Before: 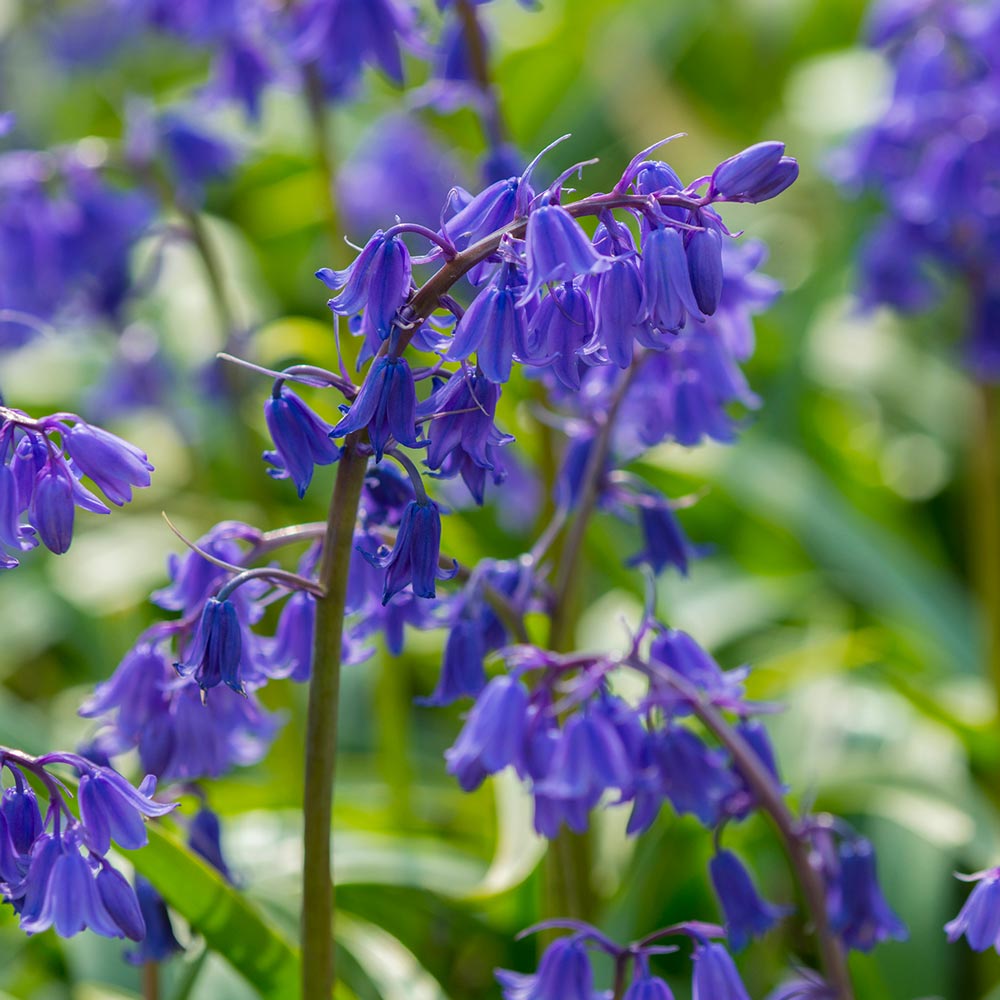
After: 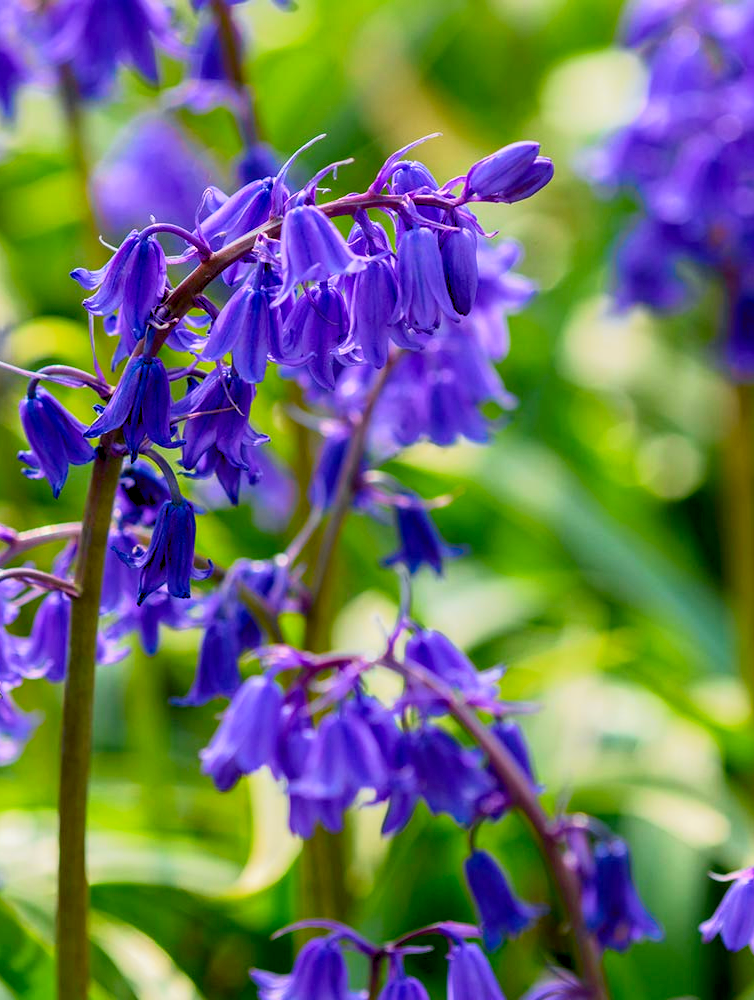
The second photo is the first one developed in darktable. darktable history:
crop and rotate: left 24.6%
exposure: black level correction 0.009, compensate highlight preservation false
contrast brightness saturation: saturation 0.1
levels: levels [0.016, 0.5, 0.996]
tone curve: curves: ch0 [(0, 0.006) (0.037, 0.022) (0.123, 0.105) (0.19, 0.173) (0.277, 0.279) (0.474, 0.517) (0.597, 0.662) (0.687, 0.774) (0.855, 0.891) (1, 0.982)]; ch1 [(0, 0) (0.243, 0.245) (0.422, 0.415) (0.493, 0.498) (0.508, 0.503) (0.531, 0.55) (0.551, 0.582) (0.626, 0.672) (0.694, 0.732) (1, 1)]; ch2 [(0, 0) (0.249, 0.216) (0.356, 0.329) (0.424, 0.442) (0.476, 0.477) (0.498, 0.503) (0.517, 0.524) (0.532, 0.547) (0.562, 0.592) (0.614, 0.657) (0.706, 0.748) (0.808, 0.809) (0.991, 0.968)], color space Lab, independent channels, preserve colors none
